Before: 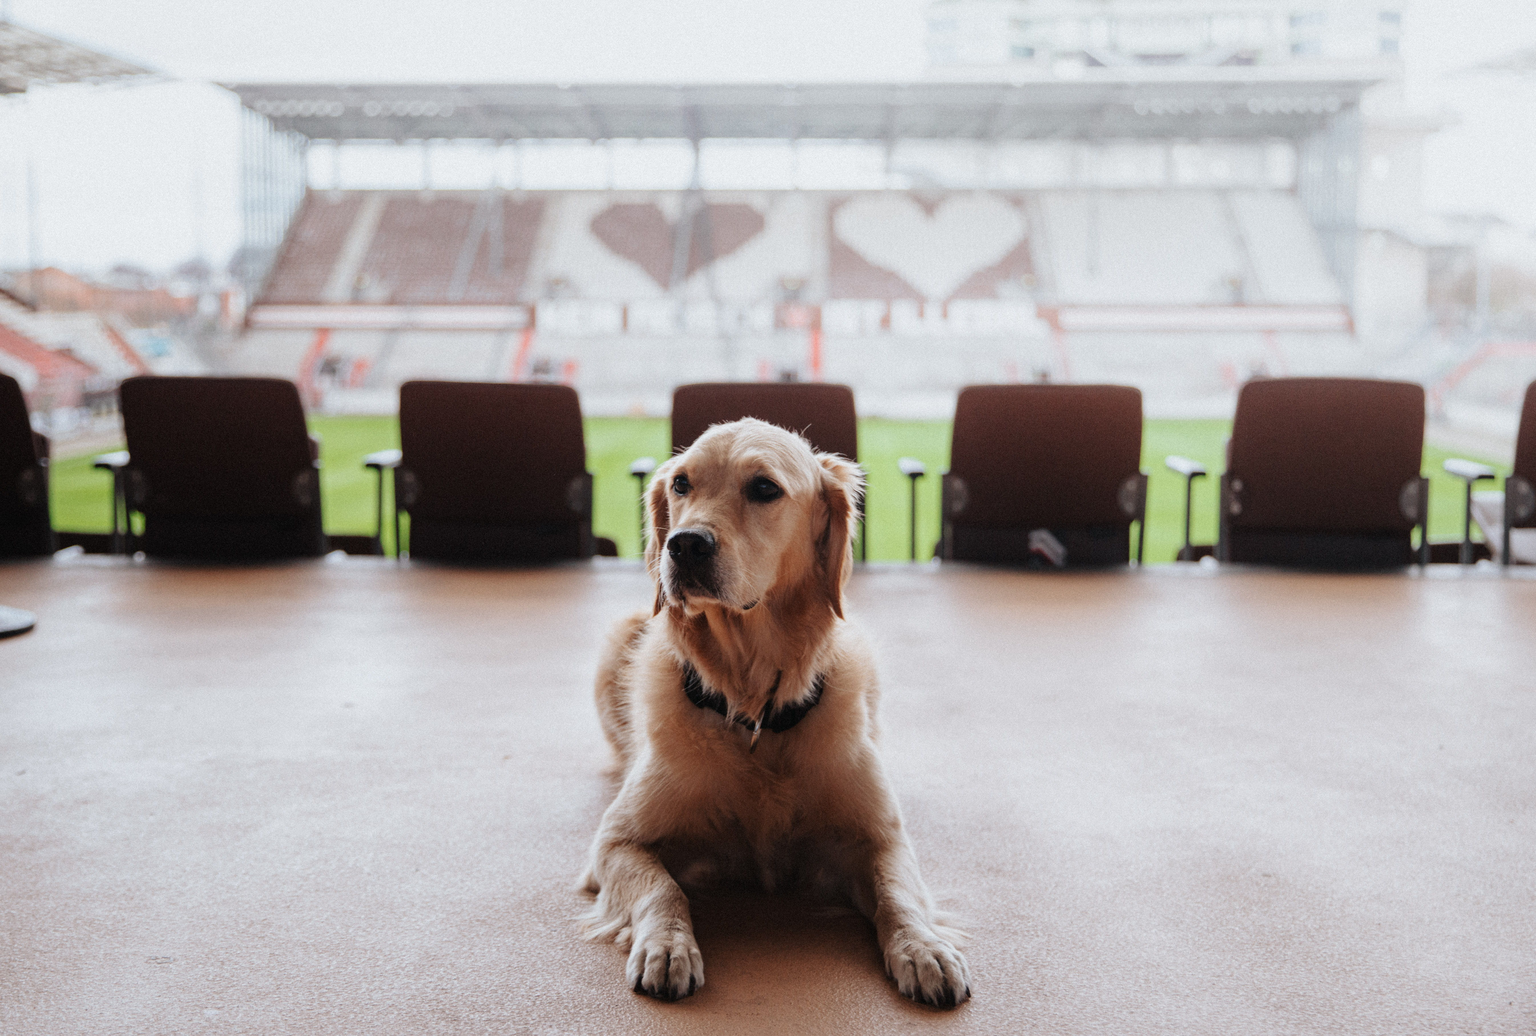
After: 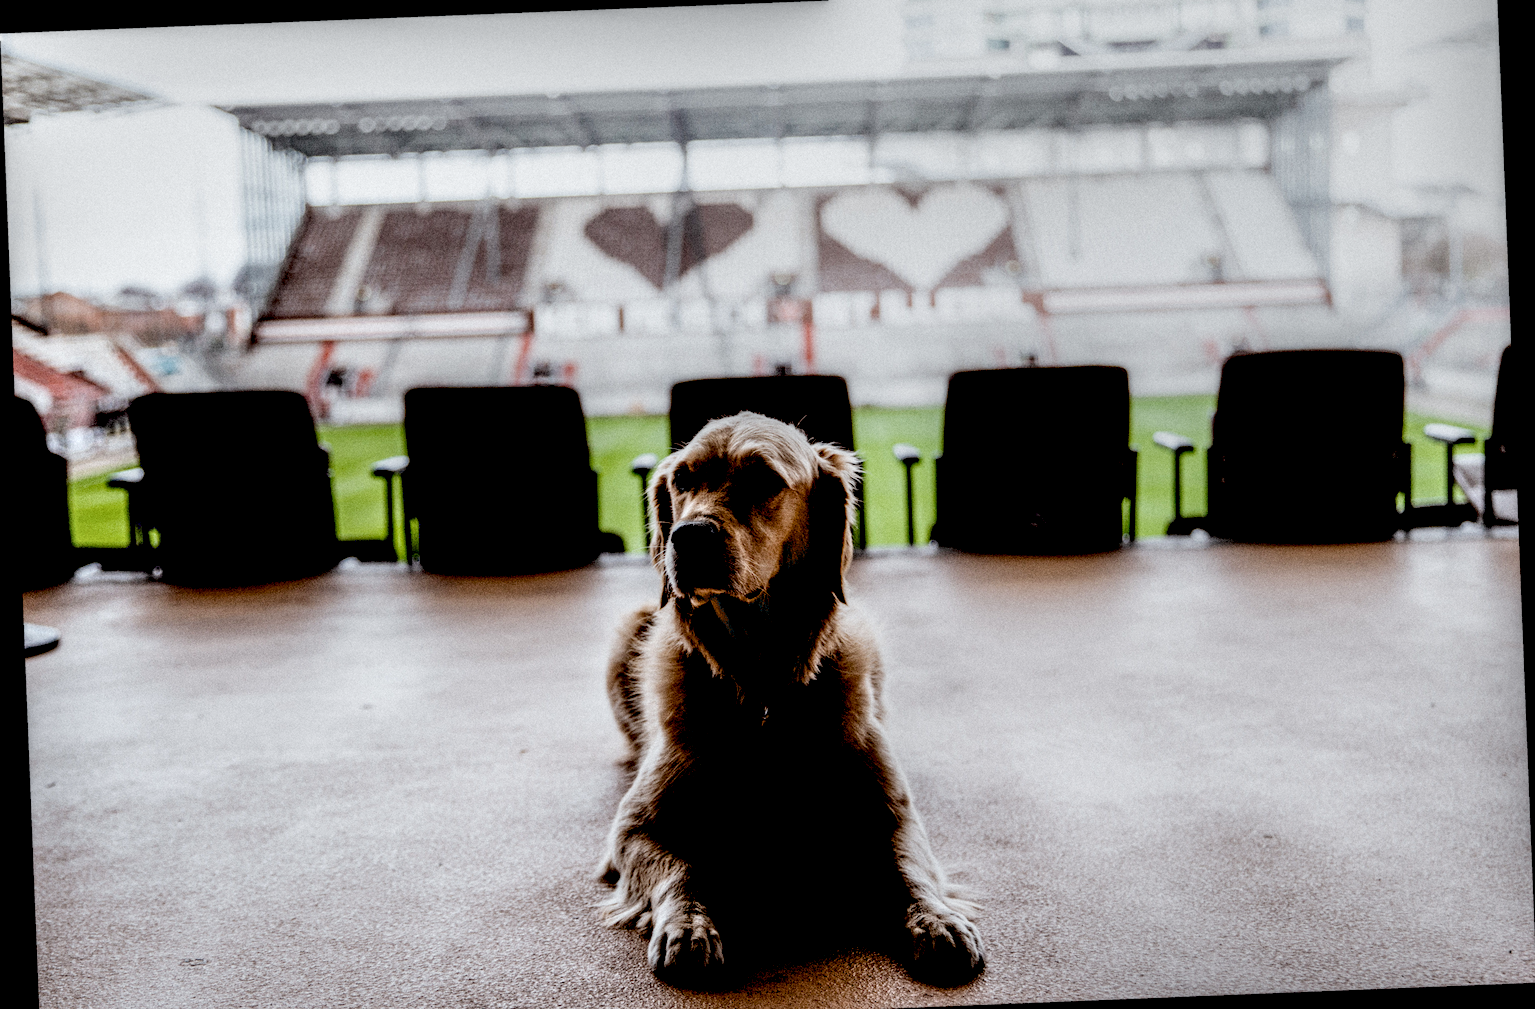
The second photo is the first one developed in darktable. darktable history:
exposure: black level correction 0.1, exposure -0.092 EV, compensate highlight preservation false
crop and rotate: top 2.479%, bottom 3.018%
rotate and perspective: rotation -2.29°, automatic cropping off
filmic rgb: black relative exposure -7.5 EV, white relative exposure 5 EV, hardness 3.31, contrast 1.3, contrast in shadows safe
local contrast: shadows 185%, detail 225%
